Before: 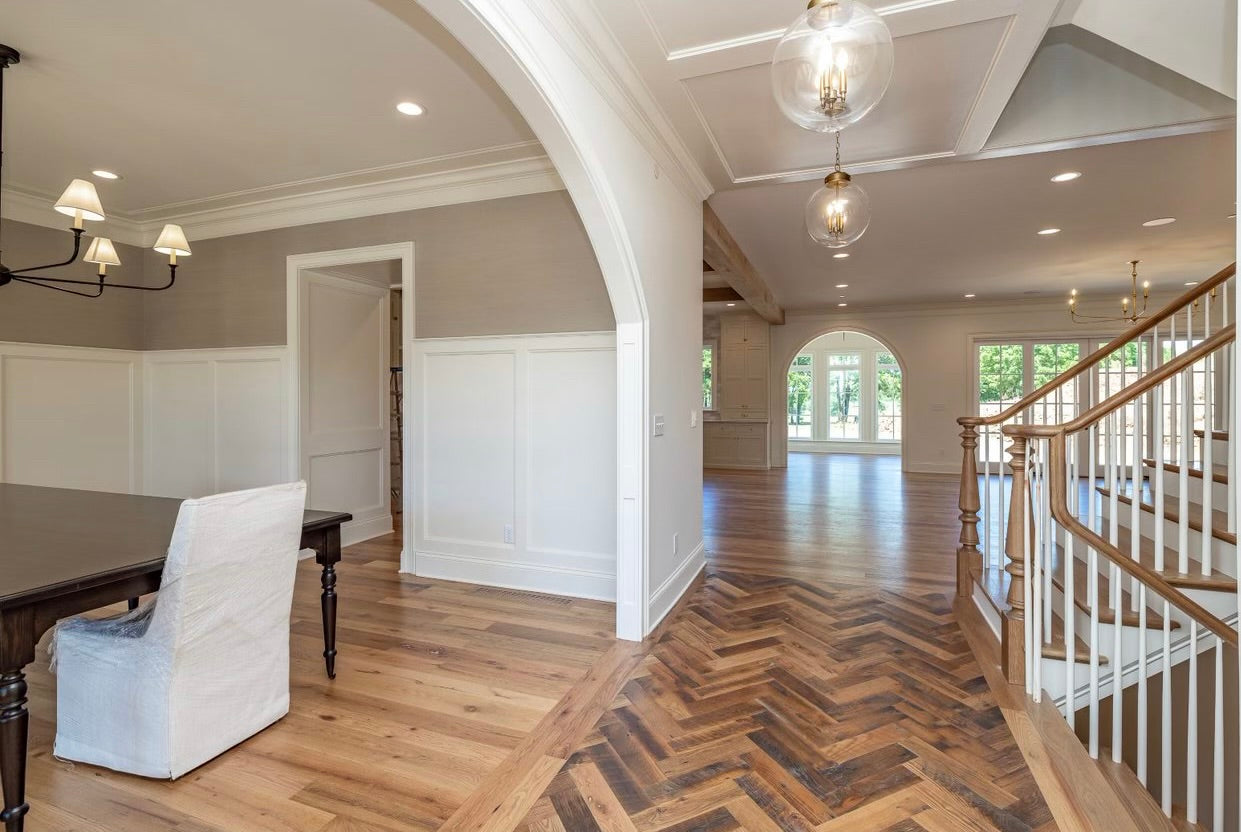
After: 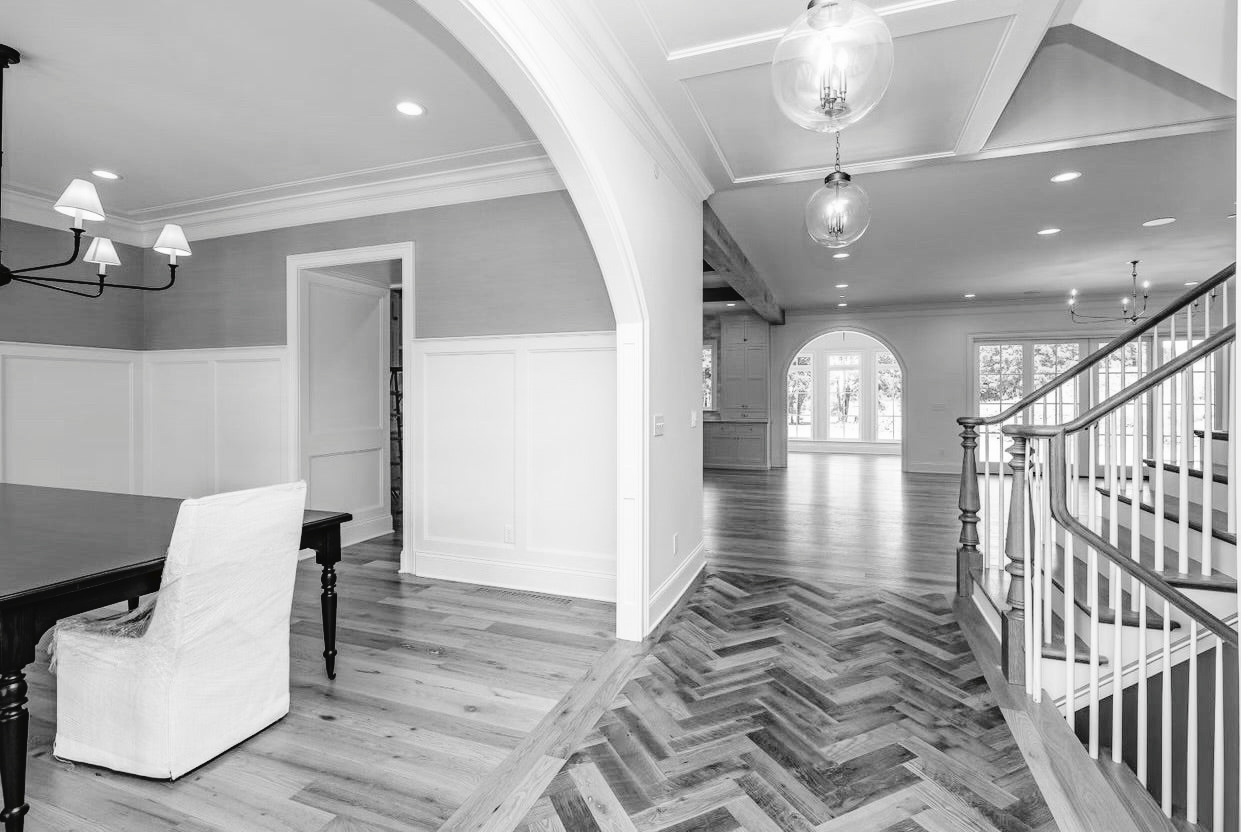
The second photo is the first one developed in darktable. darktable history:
tone curve: curves: ch0 [(0, 0) (0.003, 0.03) (0.011, 0.03) (0.025, 0.033) (0.044, 0.035) (0.069, 0.04) (0.1, 0.046) (0.136, 0.052) (0.177, 0.08) (0.224, 0.121) (0.277, 0.225) (0.335, 0.343) (0.399, 0.456) (0.468, 0.555) (0.543, 0.647) (0.623, 0.732) (0.709, 0.808) (0.801, 0.886) (0.898, 0.947) (1, 1)], preserve colors none
color look up table: target L [90.94, 83.12, 90.24, 78.43, 77.71, 76.61, 72.94, 48.31, 42.65, 48.31, 34.59, 22.91, 0.497, 200.09, 81.69, 78.43, 80.24, 66.62, 62.46, 58.38, 62.46, 47.64, 57.87, 33.18, 31.8, 25.32, 21.7, 85.27, 84.2, 70.73, 87.05, 81.69, 65.87, 83.12, 47.24, 52.01, 53.98, 42.92, 53.19, 30.16, 13.23, 90.94, 92.35, 71.1, 83.12, 75.52, 51.22, 36.77, 48.57], target a [-0.003, -0.003, -0.001, 0, 0, -0.002, -0.001, 0.001 ×5, 0, 0, -0.001, 0, -0.001, 0, 0, 0.001, 0, 0, 0, 0.001, 0.001, 0.001, 0, -0.003, 0, -0.002, 0, -0.001, 0, -0.003, 0.001, 0.001, 0, 0.001, 0, 0.001, -0.132, -0.003, -0.003, 0, -0.003, 0, 0, 0.001, 0.001], target b [0.025, 0.025, 0.002, 0.002, 0.002, 0.023, 0.003, -0.003 ×4, -0.005, 0, 0, 0.003, 0.002, 0.003, 0.003, 0.002, -0.004, 0.002, 0.002, 0.002, -0.005, -0.006, -0.006, -0.003, 0.025, 0.002, 0.023, 0.001, 0.003, 0.003, 0.025, -0.005, -0.003, 0.003, -0.003, 0.003, -0.005, 1.687, 0.025, 0.024, 0.002, 0.025, 0.002, 0.002, -0.005, -0.003], num patches 49
